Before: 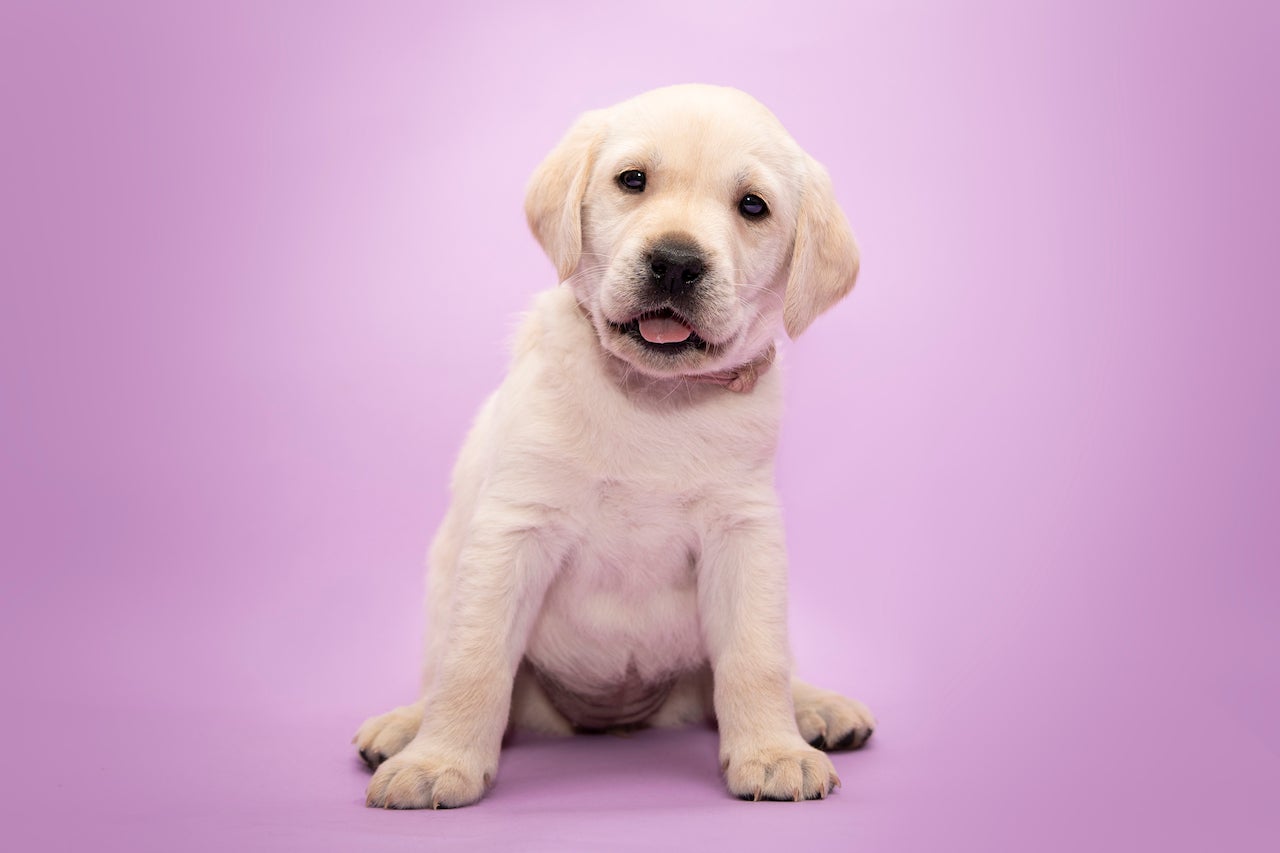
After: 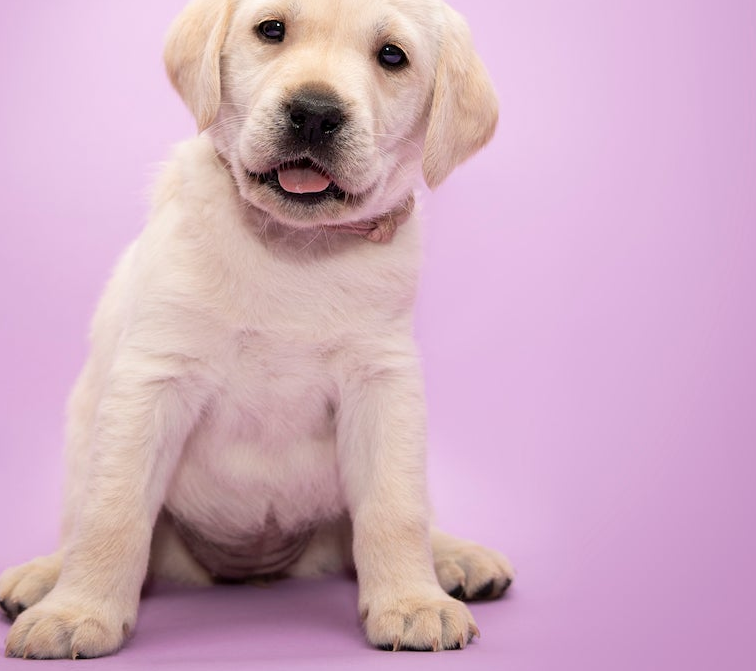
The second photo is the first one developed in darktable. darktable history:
crop and rotate: left 28.256%, top 17.734%, right 12.656%, bottom 3.573%
white balance: red 1, blue 1
